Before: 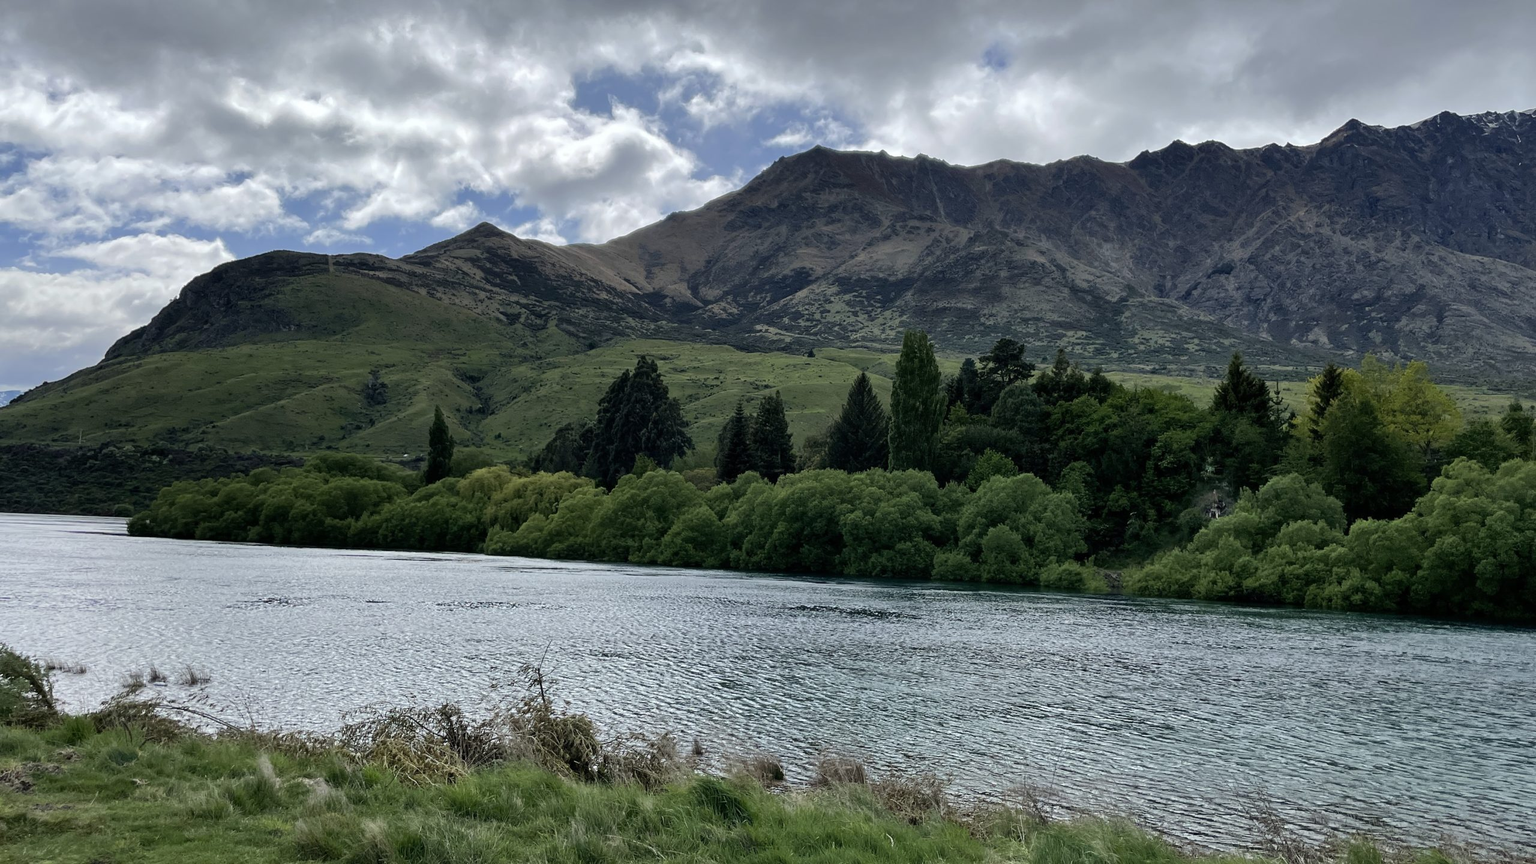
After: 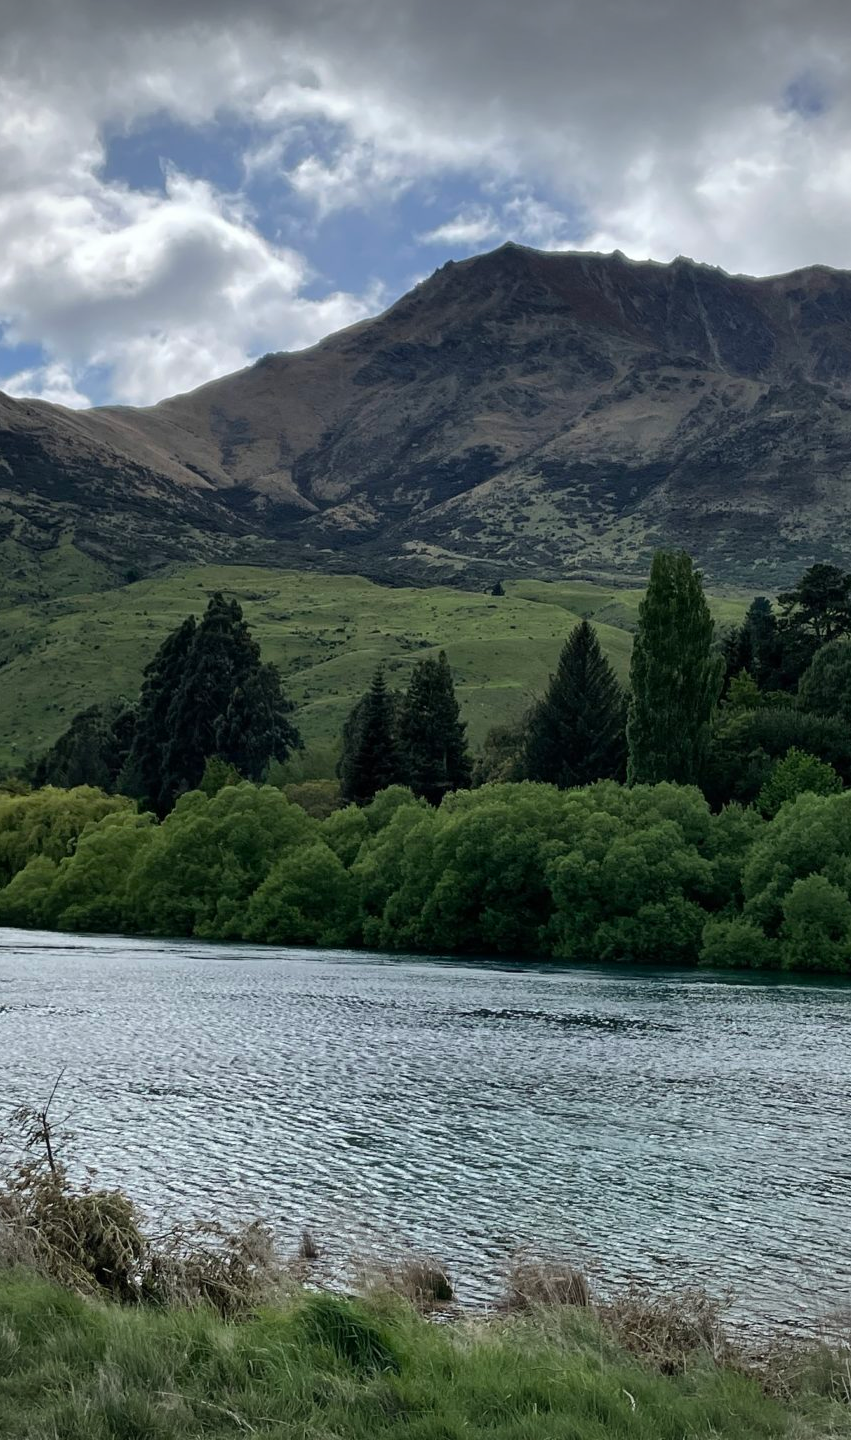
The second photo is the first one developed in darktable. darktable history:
crop: left 33.36%, right 33.36%
vignetting: on, module defaults
